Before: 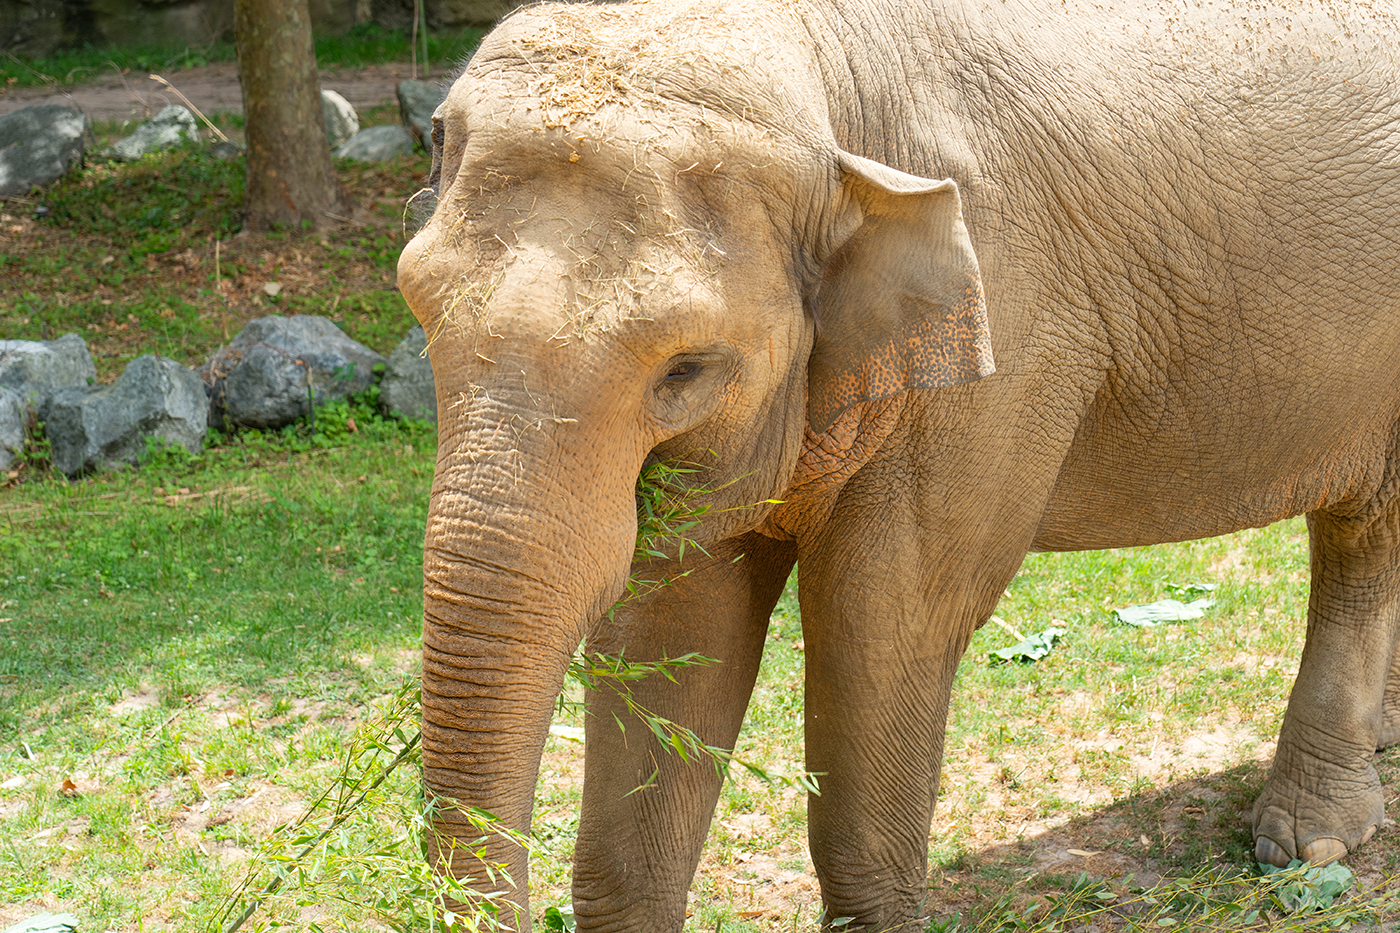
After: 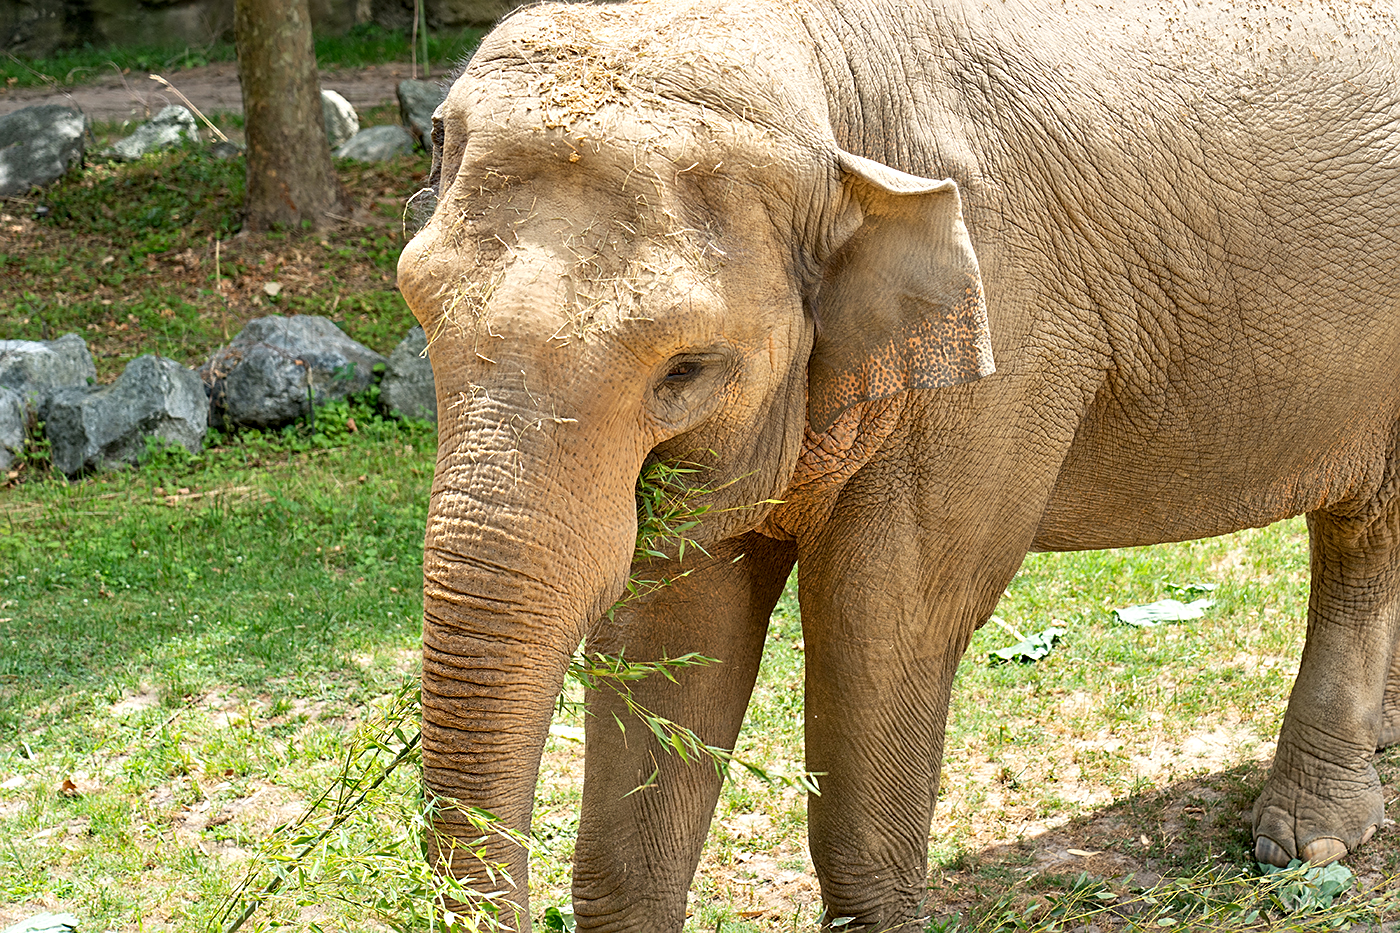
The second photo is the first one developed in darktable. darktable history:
sharpen: on, module defaults
contrast equalizer: y [[0.511, 0.558, 0.631, 0.632, 0.559, 0.512], [0.5 ×6], [0.507, 0.559, 0.627, 0.644, 0.647, 0.647], [0 ×6], [0 ×6]], mix 0.535
